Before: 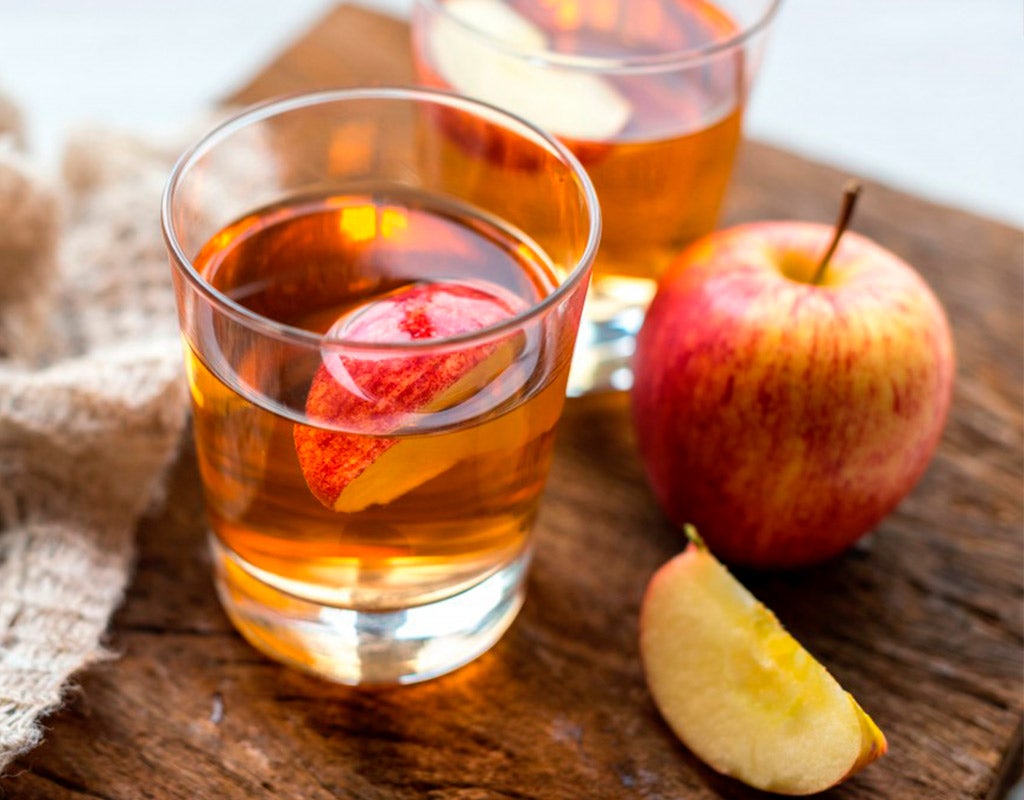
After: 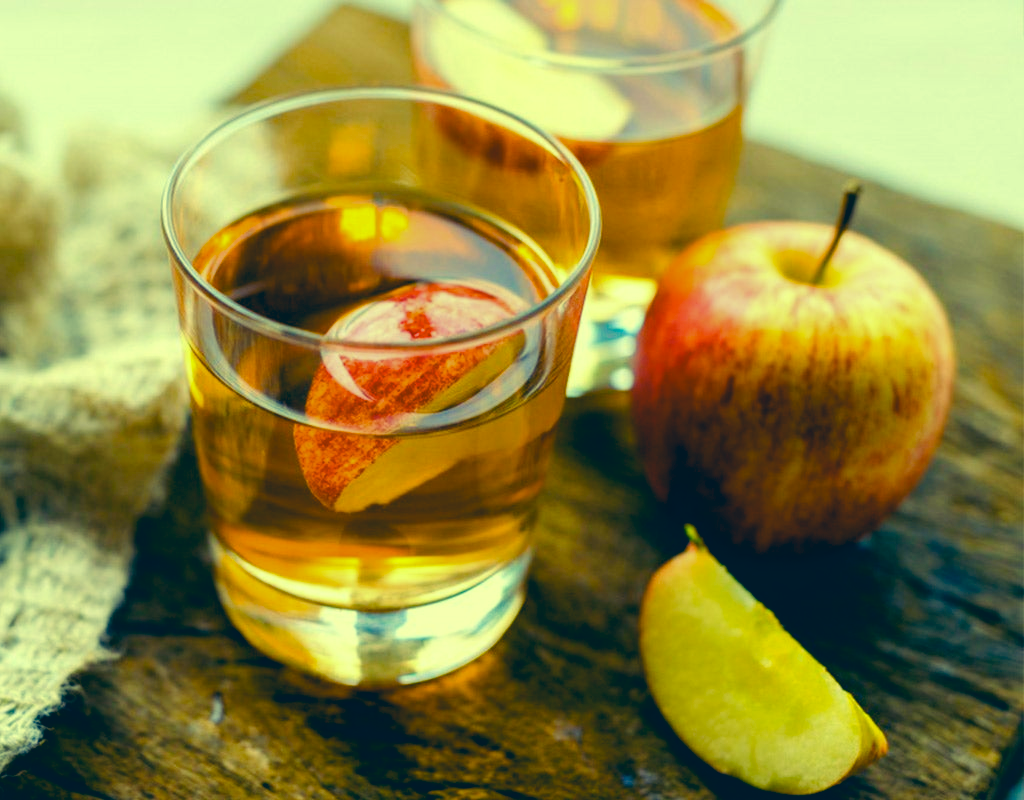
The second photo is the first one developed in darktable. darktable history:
color balance rgb: shadows lift › luminance -21.613%, shadows lift › chroma 8.773%, shadows lift › hue 283.37°, power › chroma 0.51%, power › hue 259.27°, perceptual saturation grading › global saturation 0.903%, perceptual saturation grading › highlights -18.108%, perceptual saturation grading › mid-tones 32.509%, perceptual saturation grading › shadows 50.404%, global vibrance 20%
tone curve: curves: ch0 [(0, 0) (0.08, 0.056) (0.4, 0.4) (0.6, 0.612) (0.92, 0.924) (1, 1)], preserve colors none
color correction: highlights a* -15.55, highlights b* 39.88, shadows a* -39.39, shadows b* -26.6
